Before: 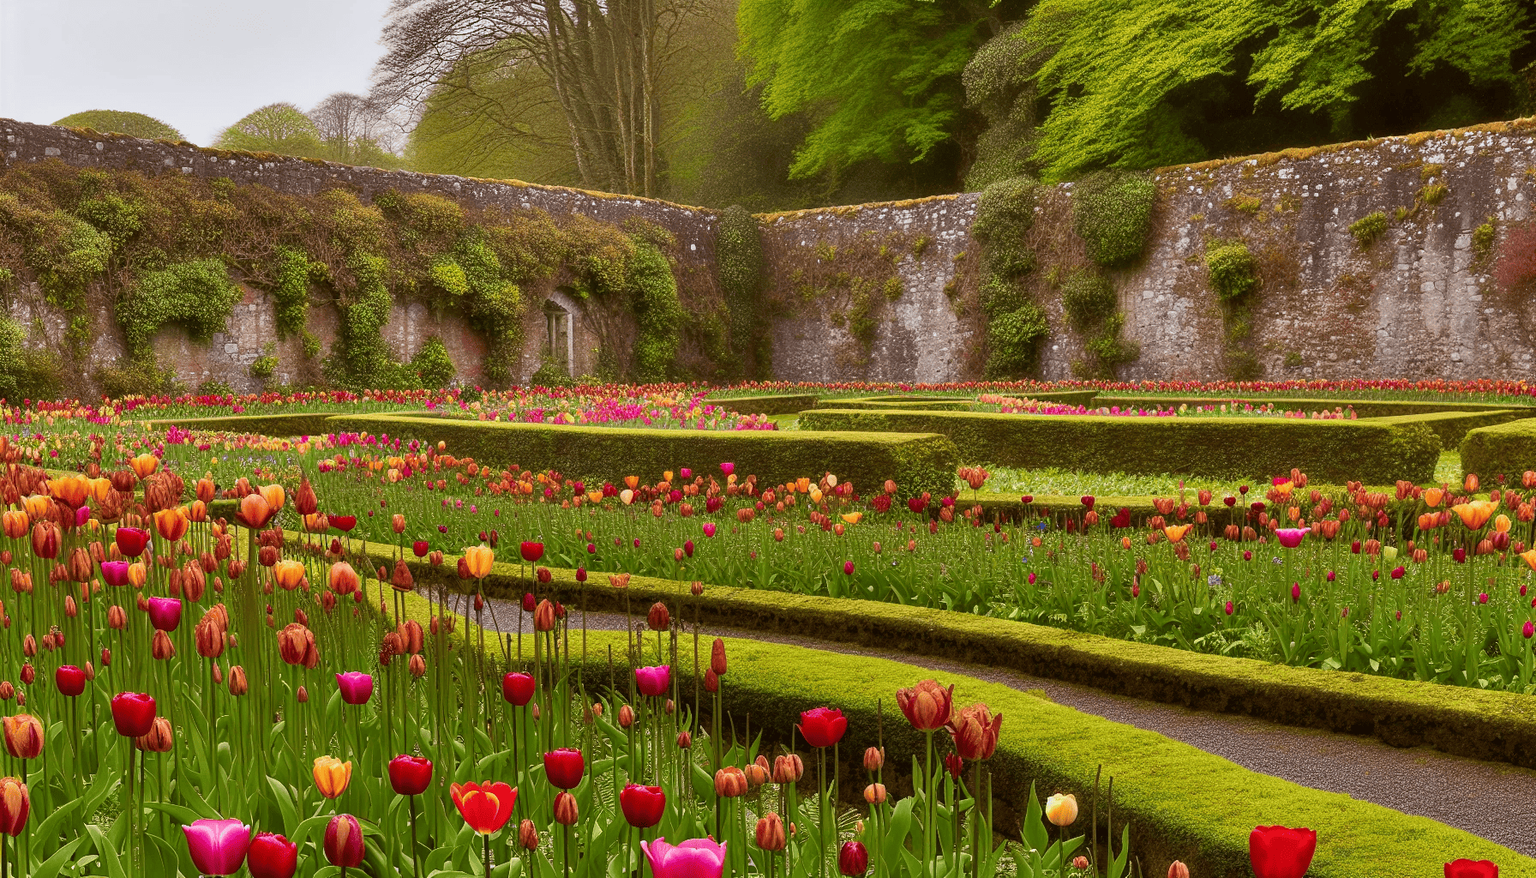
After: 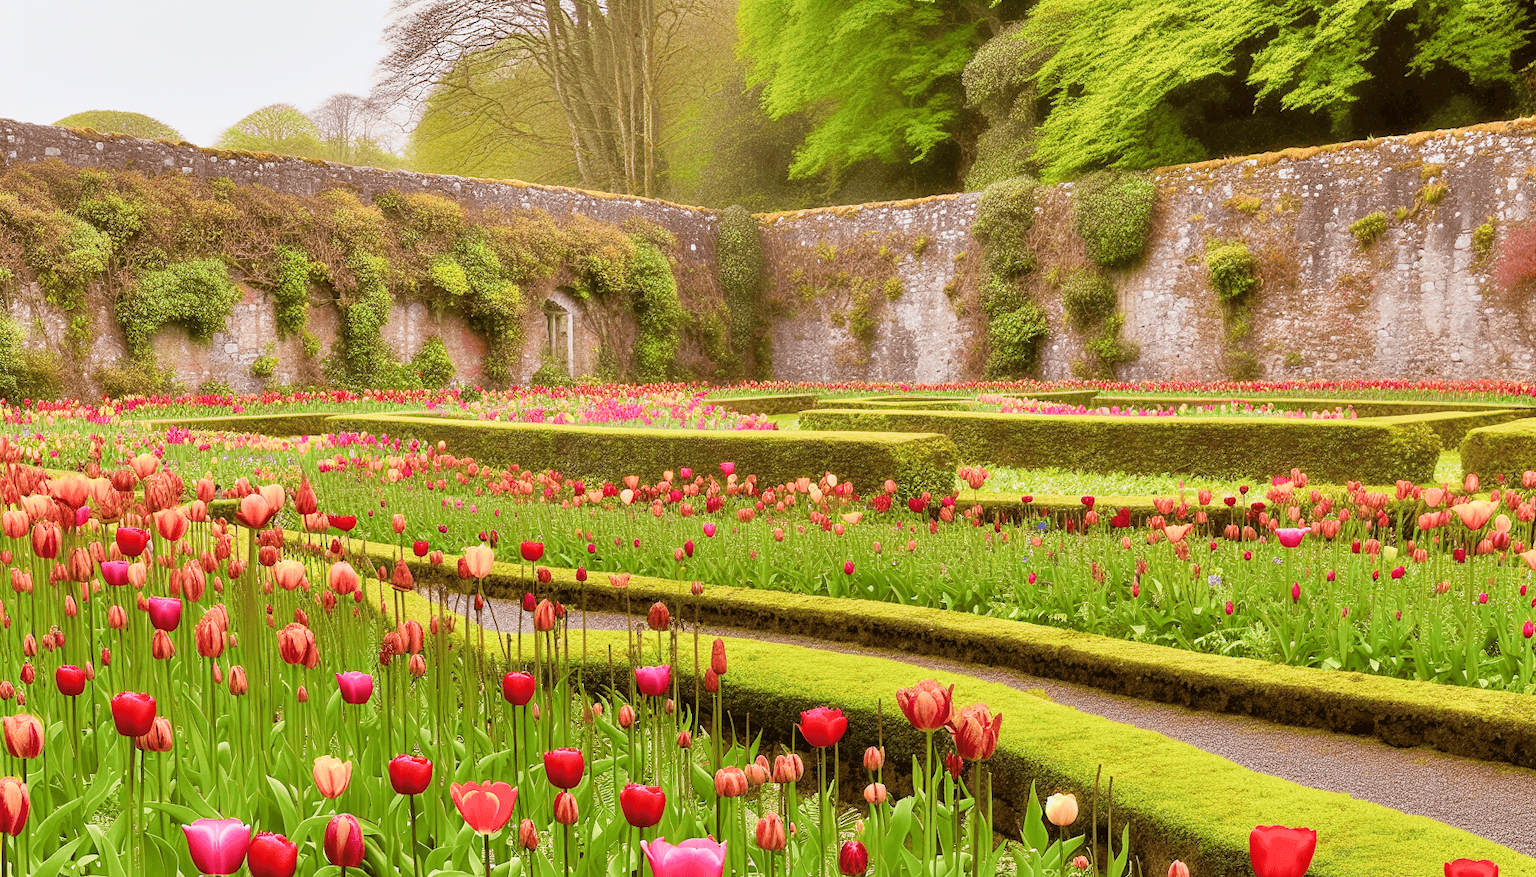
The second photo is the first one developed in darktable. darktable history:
exposure: black level correction 0, exposure 1.45 EV, compensate exposure bias true, compensate highlight preservation false
filmic rgb: black relative exposure -7.65 EV, white relative exposure 4.56 EV, hardness 3.61
